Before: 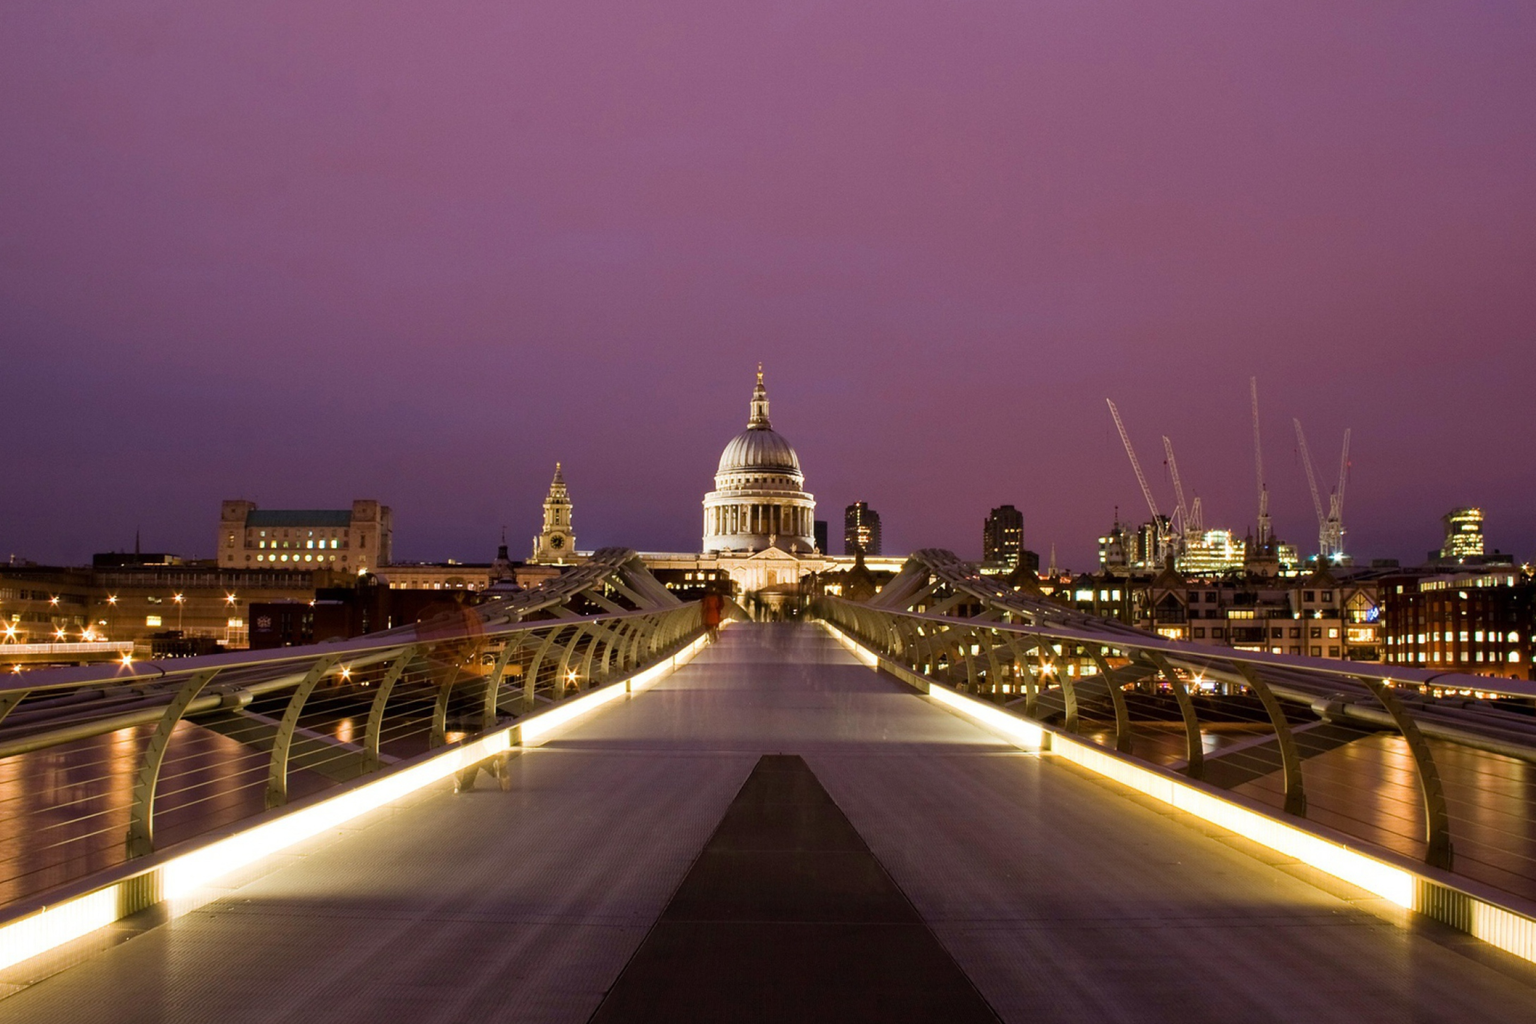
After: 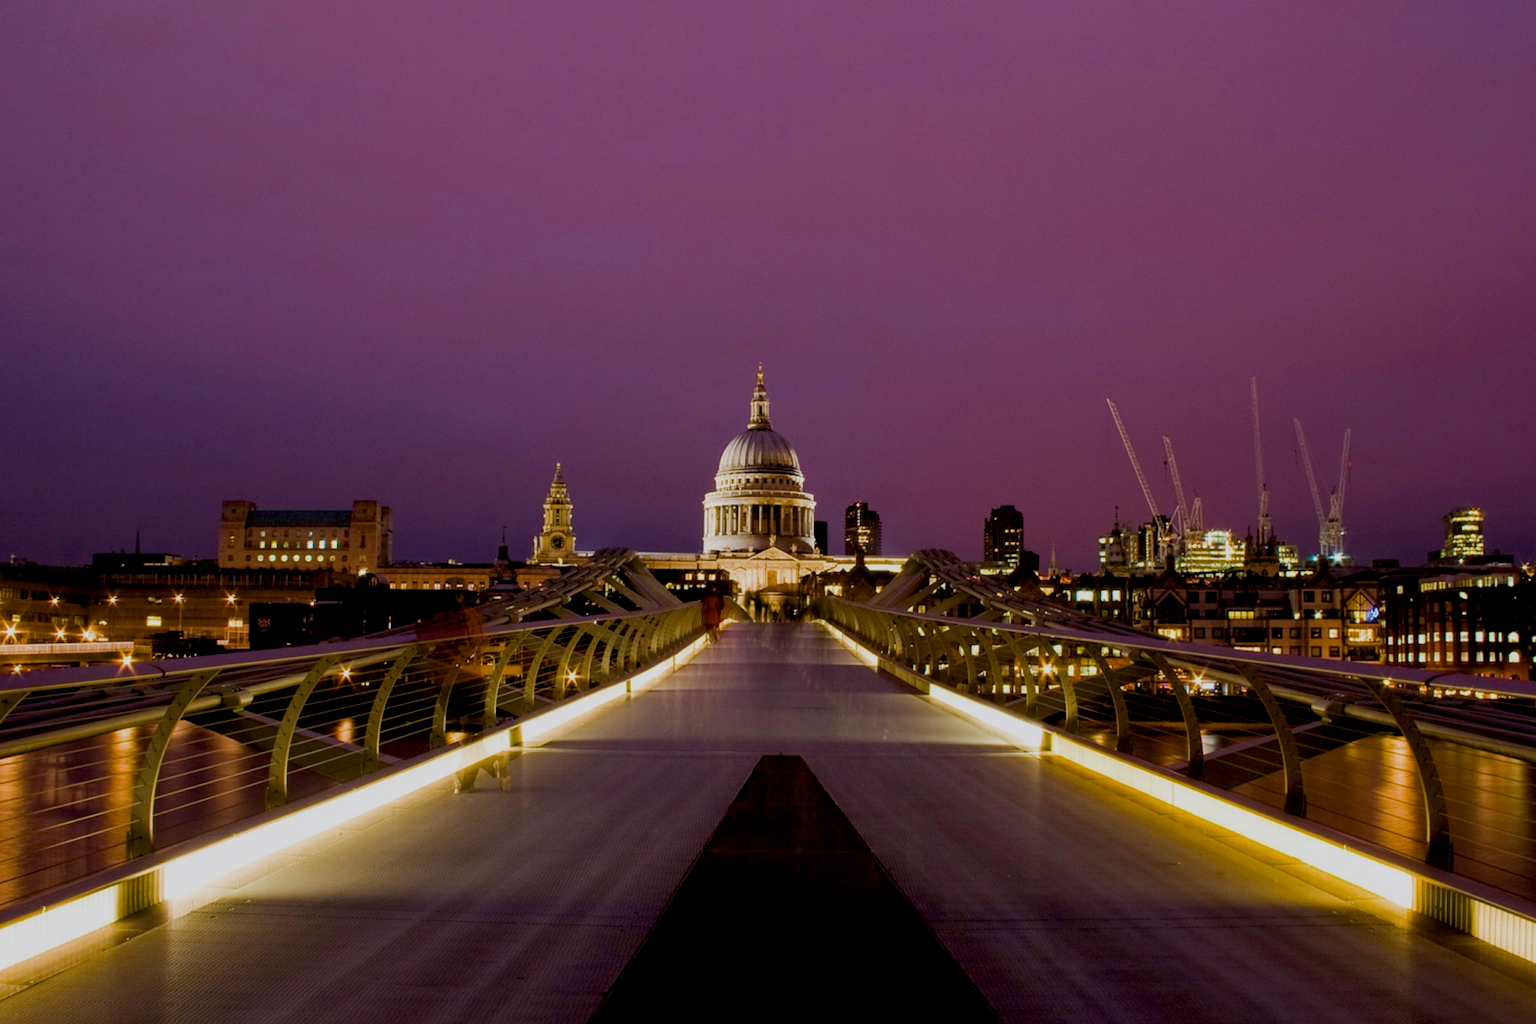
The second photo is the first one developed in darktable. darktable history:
color balance rgb: power › chroma 0.521%, power › hue 258.54°, perceptual saturation grading › global saturation 30.667%
exposure: black level correction 0.009, exposure -0.633 EV, compensate highlight preservation false
local contrast: highlights 105%, shadows 99%, detail 119%, midtone range 0.2
